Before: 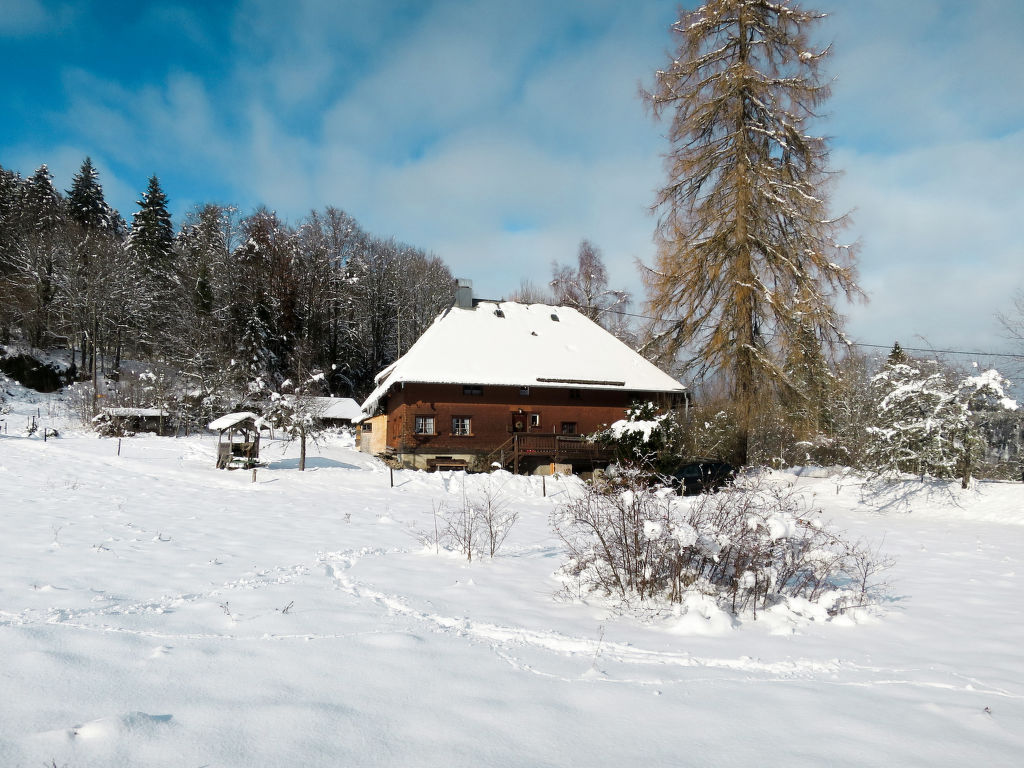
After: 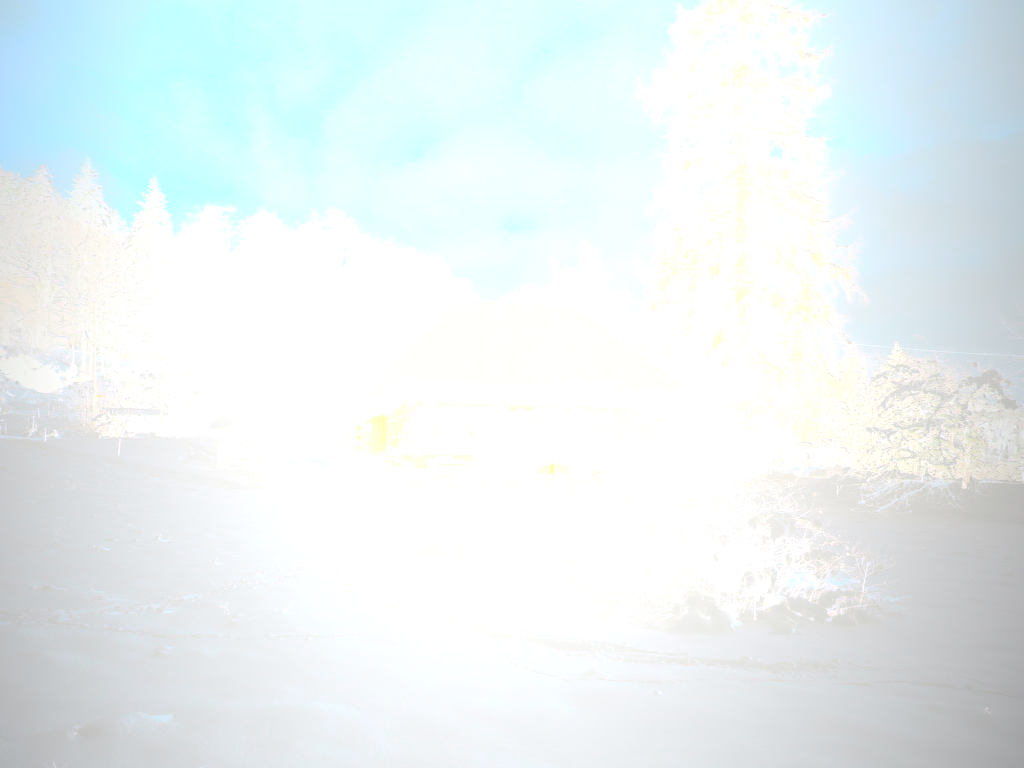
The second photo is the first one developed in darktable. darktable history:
vignetting: fall-off start 72.14%, fall-off radius 108.07%, brightness -0.713, saturation -0.488, center (-0.054, -0.359), width/height ratio 0.729
bloom: size 85%, threshold 5%, strength 85%
